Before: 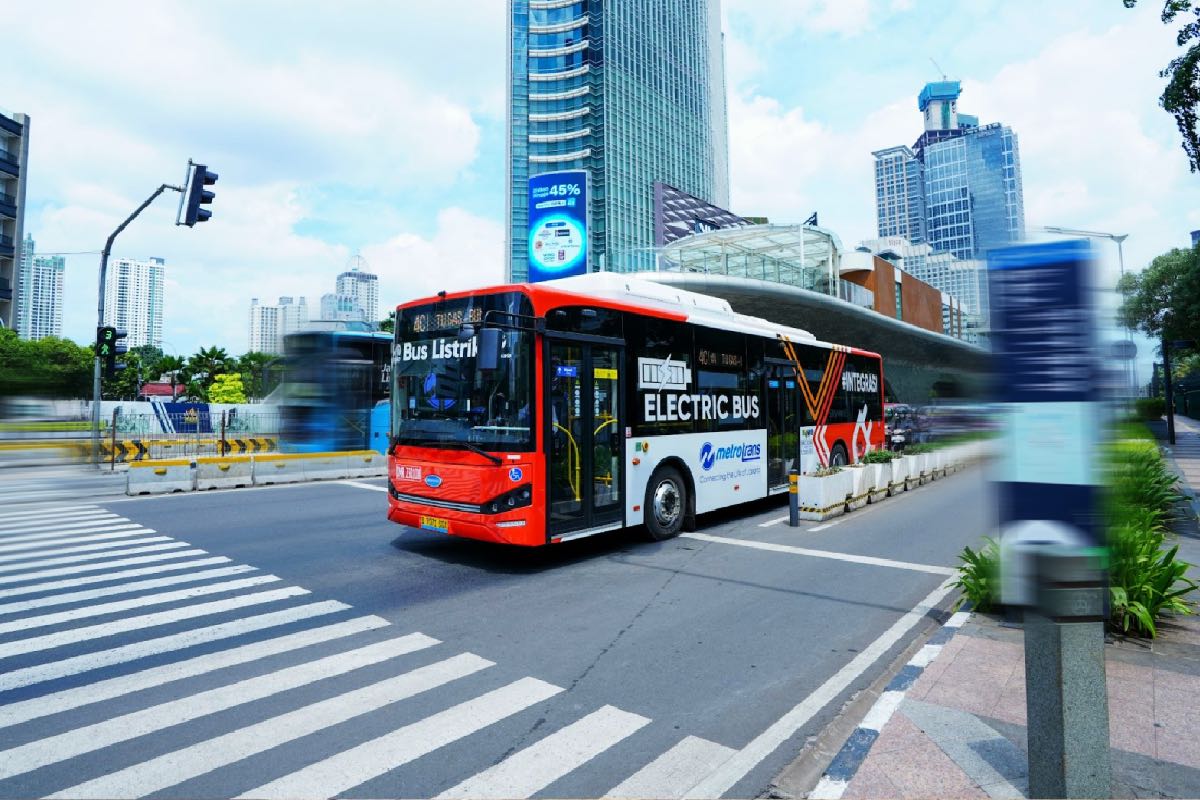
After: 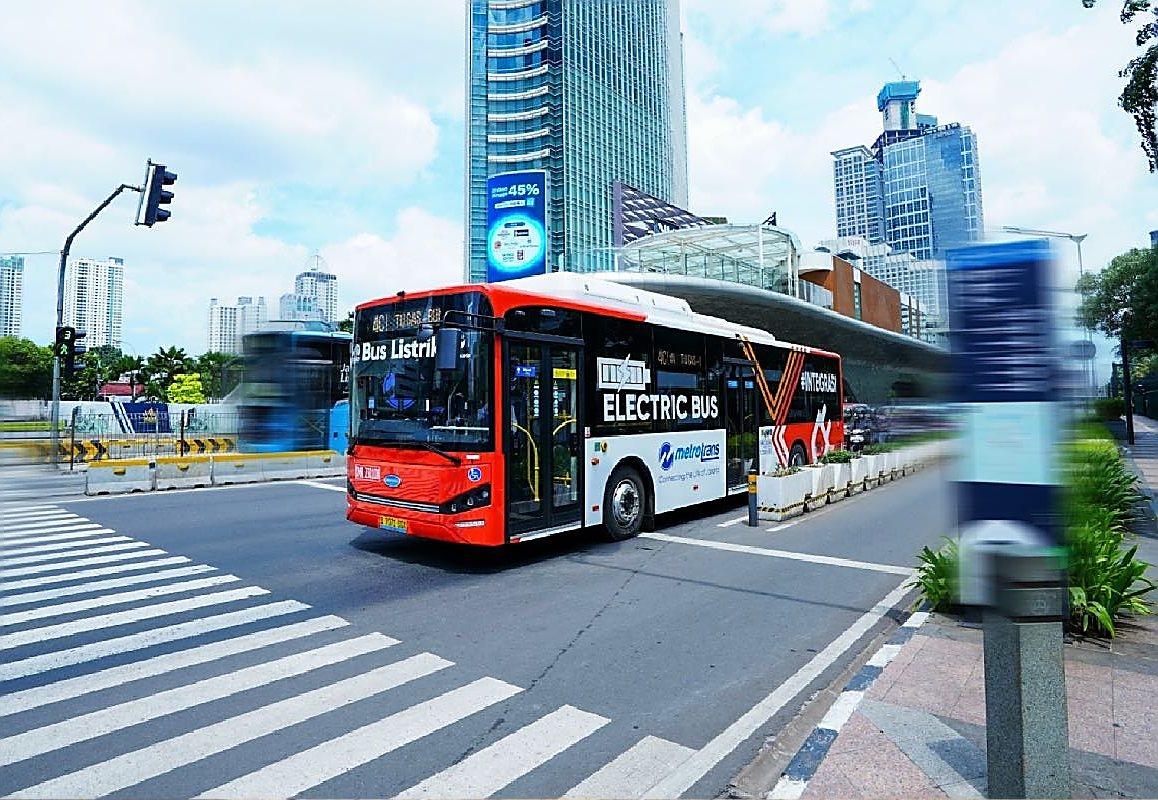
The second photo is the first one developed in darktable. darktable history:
crop and rotate: left 3.455%
sharpen: radius 1.393, amount 1.253, threshold 0.729
